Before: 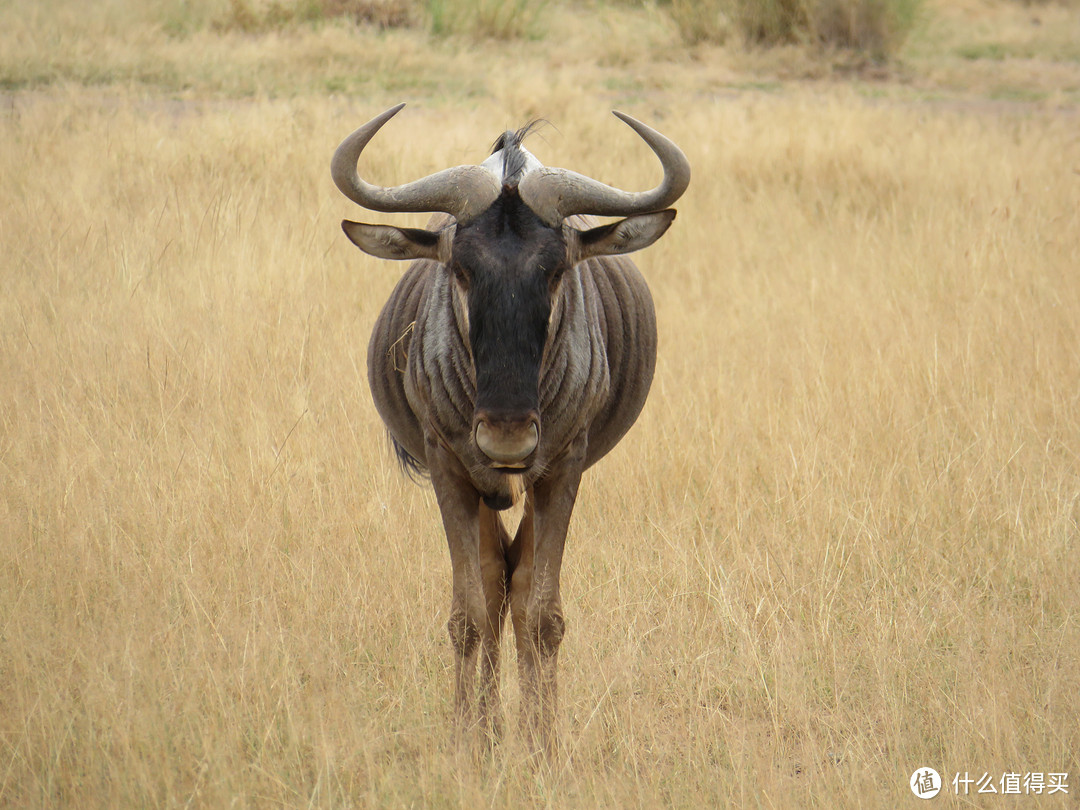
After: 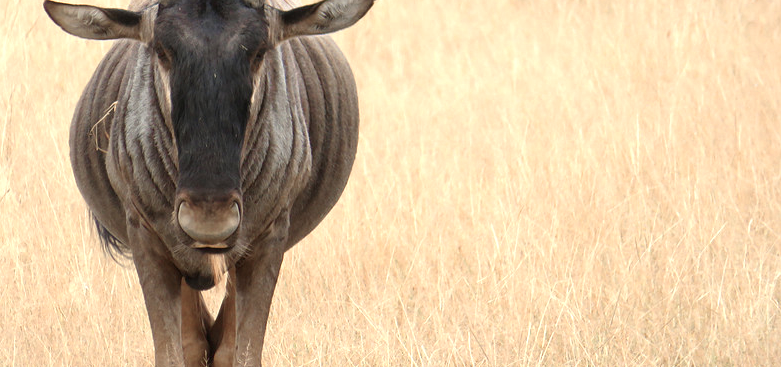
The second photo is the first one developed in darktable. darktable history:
crop and rotate: left 27.642%, top 27.18%, bottom 27.398%
color zones: curves: ch0 [(0, 0.473) (0.001, 0.473) (0.226, 0.548) (0.4, 0.589) (0.525, 0.54) (0.728, 0.403) (0.999, 0.473) (1, 0.473)]; ch1 [(0, 0.619) (0.001, 0.619) (0.234, 0.388) (0.4, 0.372) (0.528, 0.422) (0.732, 0.53) (0.999, 0.619) (1, 0.619)]; ch2 [(0, 0.547) (0.001, 0.547) (0.226, 0.45) (0.4, 0.525) (0.525, 0.585) (0.8, 0.511) (0.999, 0.547) (1, 0.547)]
exposure: black level correction 0.001, exposure 0.499 EV, compensate exposure bias true, compensate highlight preservation false
